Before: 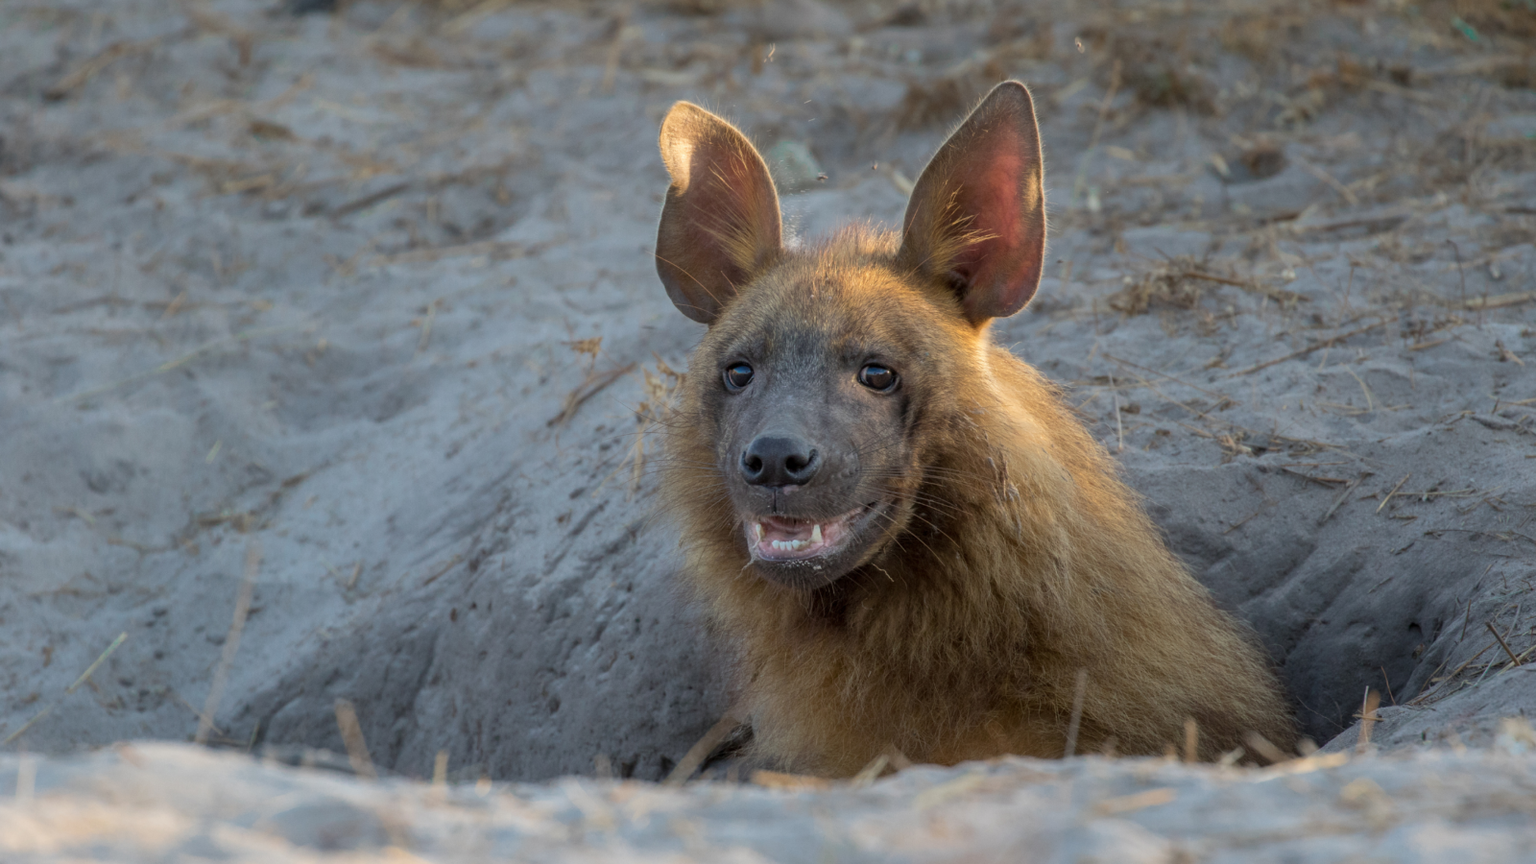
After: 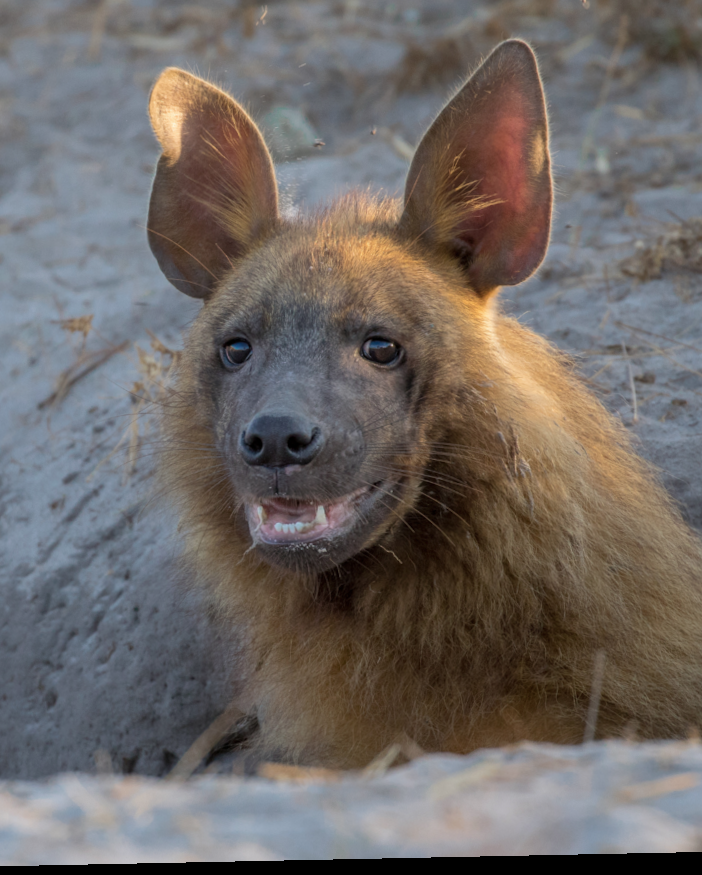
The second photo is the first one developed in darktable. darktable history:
shadows and highlights: shadows 25, highlights -25
rotate and perspective: rotation -1.17°, automatic cropping off
crop: left 33.452%, top 6.025%, right 23.155%
white balance: red 1.004, blue 1.024
